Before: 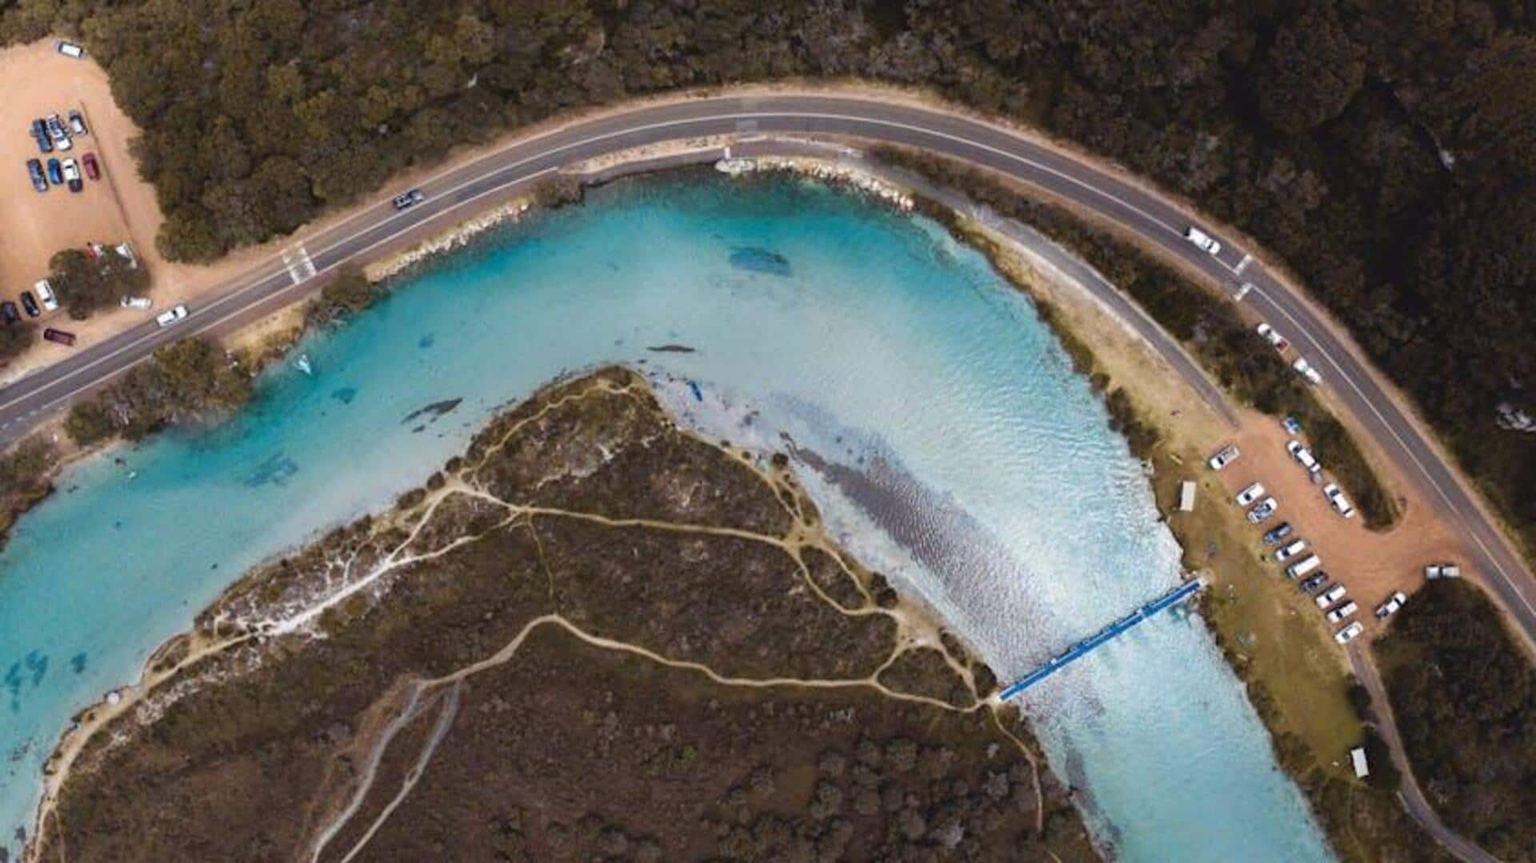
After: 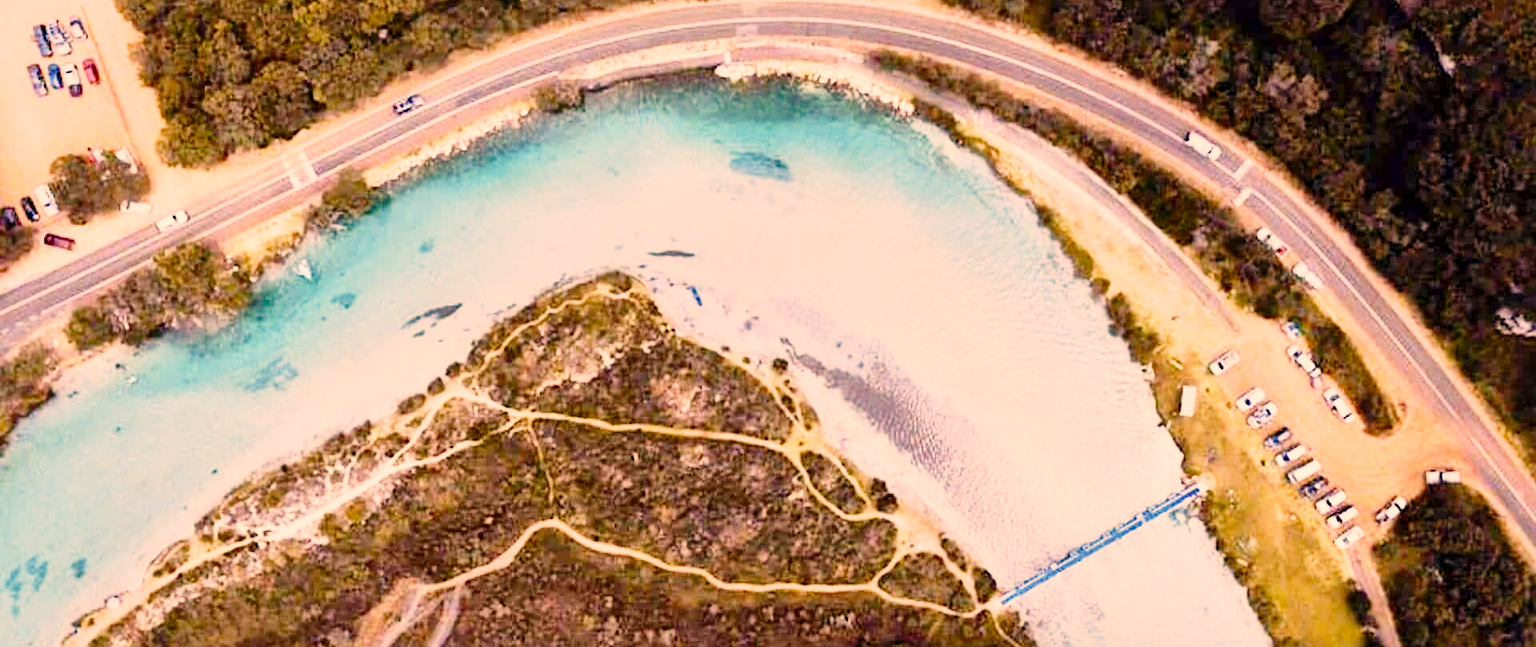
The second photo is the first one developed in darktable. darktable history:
crop: top 11.056%, bottom 13.957%
filmic rgb: black relative exposure -4.4 EV, white relative exposure 5.04 EV, hardness 2.19, latitude 40.66%, contrast 1.15, highlights saturation mix 11%, shadows ↔ highlights balance 1.01%, preserve chrominance no, color science v5 (2021), contrast in shadows safe, contrast in highlights safe
exposure: black level correction 0, exposure 1.627 EV, compensate highlight preservation false
sharpen: amount 0.201
shadows and highlights: shadows 25.42, white point adjustment -3.13, highlights -30.07
local contrast: mode bilateral grid, contrast 20, coarseness 49, detail 157%, midtone range 0.2
color correction: highlights a* 17.65, highlights b* 19.13
contrast brightness saturation: contrast 0.239, brightness 0.093
